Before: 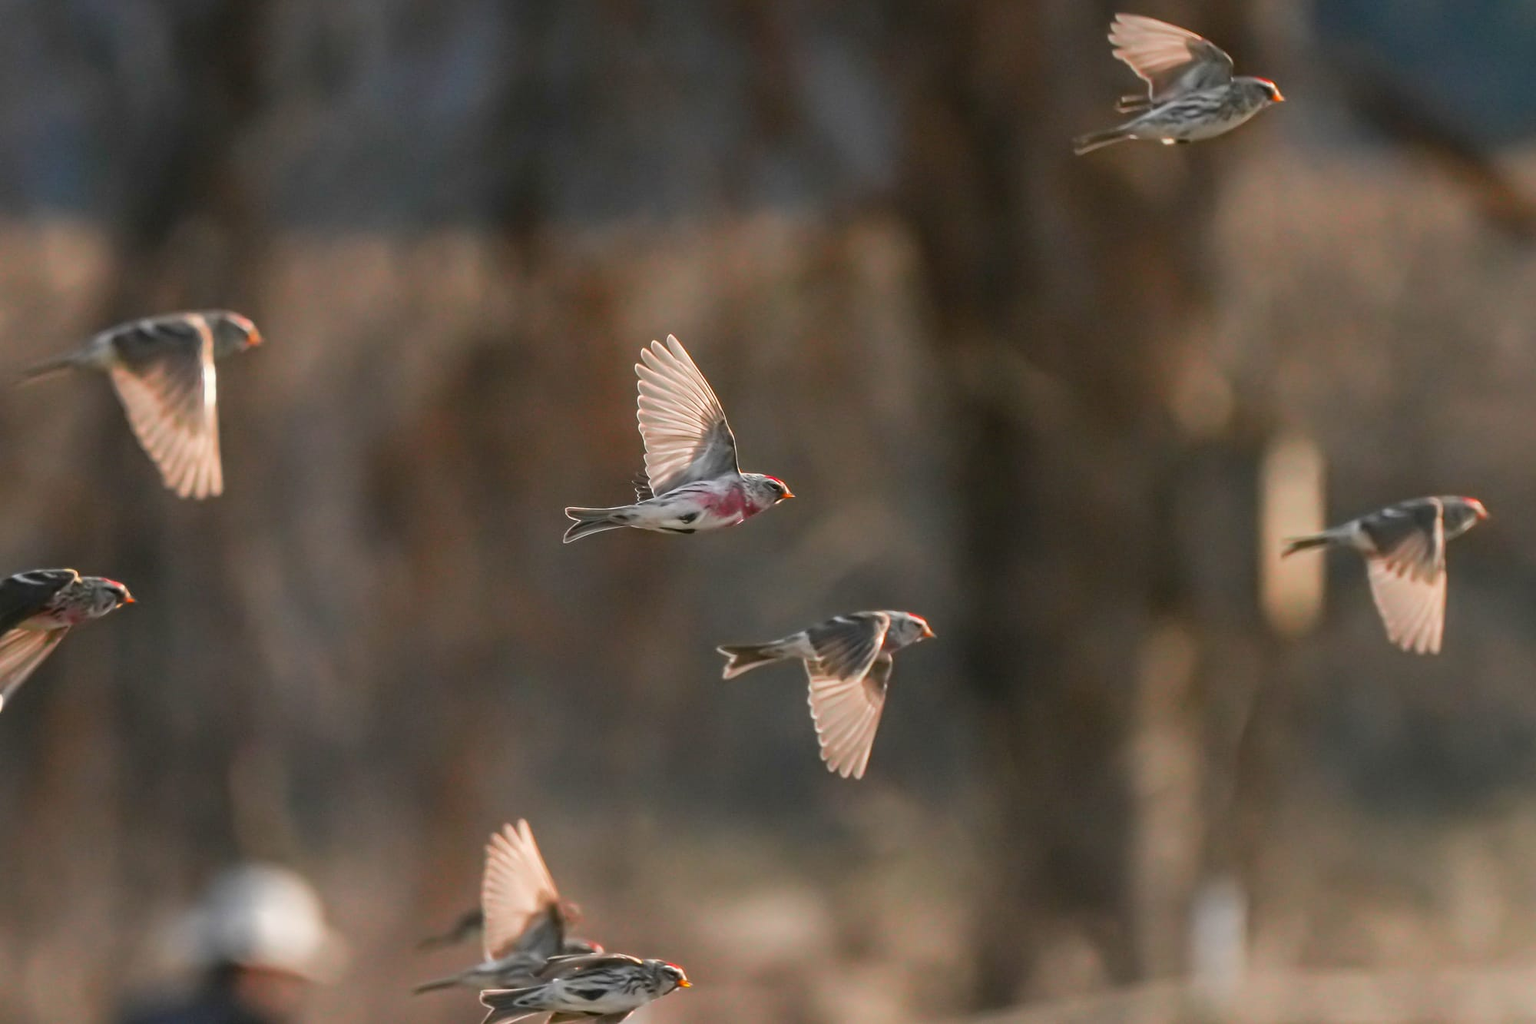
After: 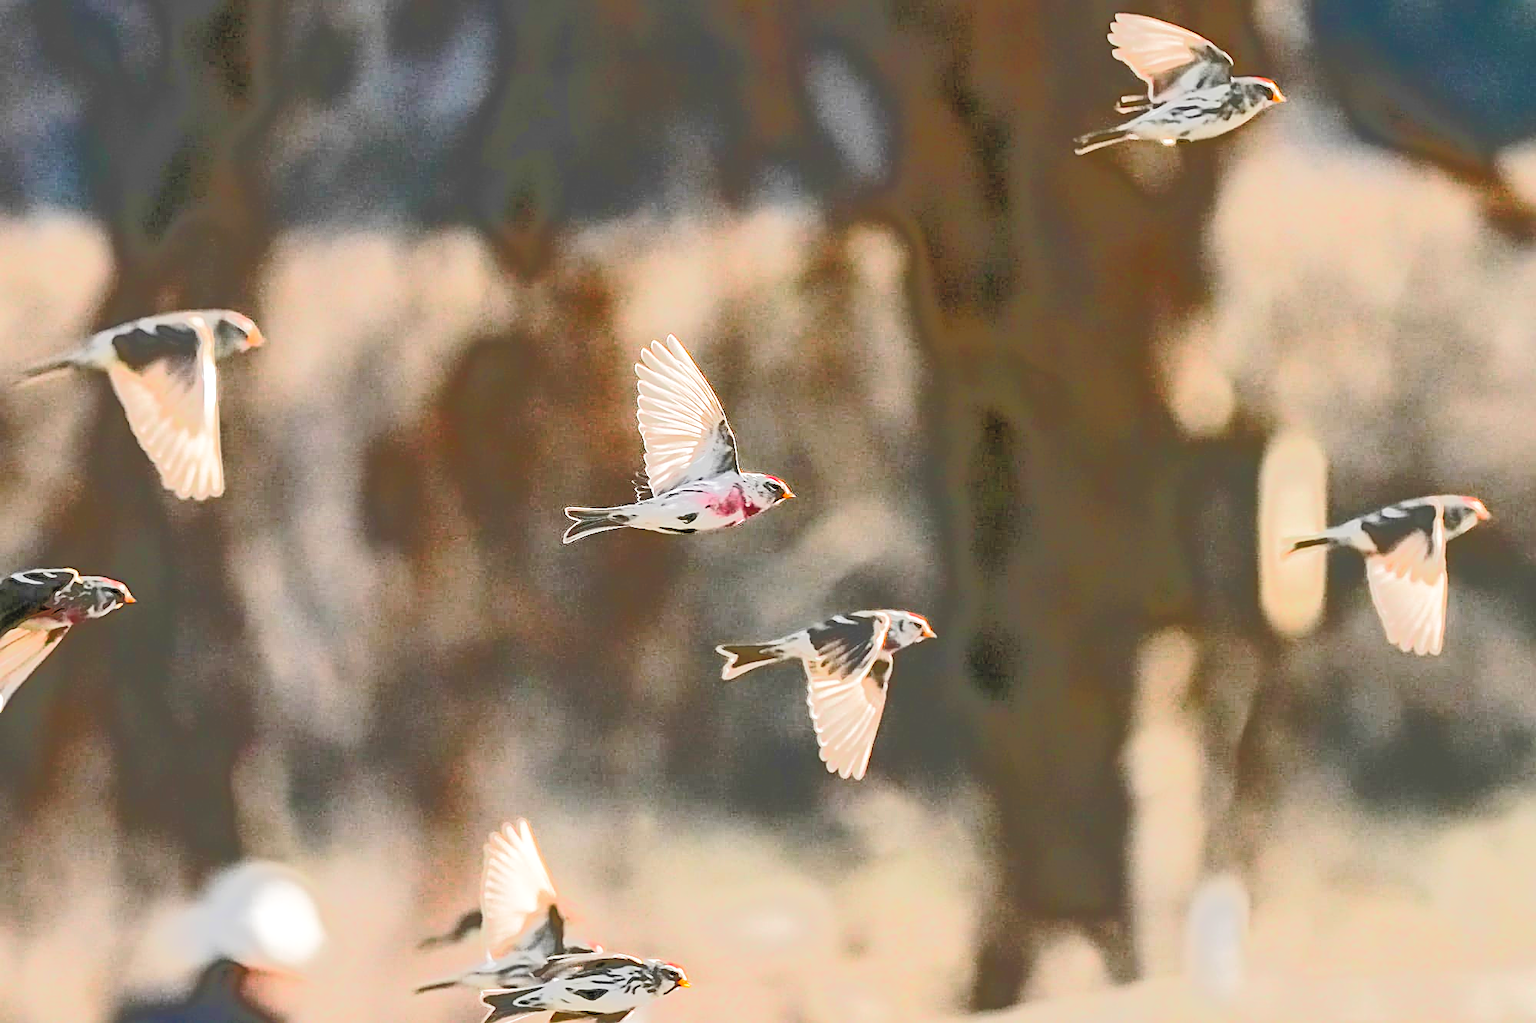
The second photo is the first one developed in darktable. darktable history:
sharpen: on, module defaults
exposure: black level correction 0.001, exposure 0.498 EV, compensate highlight preservation false
base curve: curves: ch0 [(0, 0) (0.028, 0.03) (0.121, 0.232) (0.46, 0.748) (0.859, 0.968) (1, 1)], preserve colors none
tone equalizer: -7 EV -0.658 EV, -6 EV 1.02 EV, -5 EV -0.446 EV, -4 EV 0.427 EV, -3 EV 0.441 EV, -2 EV 0.149 EV, -1 EV -0.126 EV, +0 EV -0.386 EV, edges refinement/feathering 500, mask exposure compensation -1.57 EV, preserve details no
